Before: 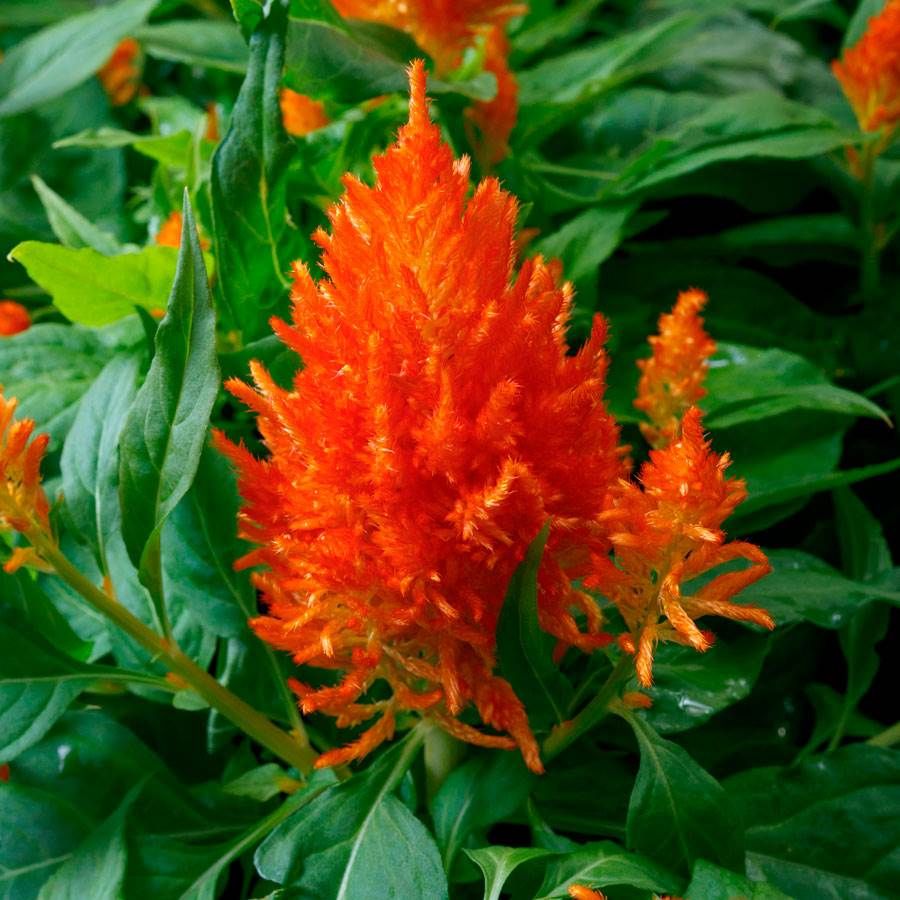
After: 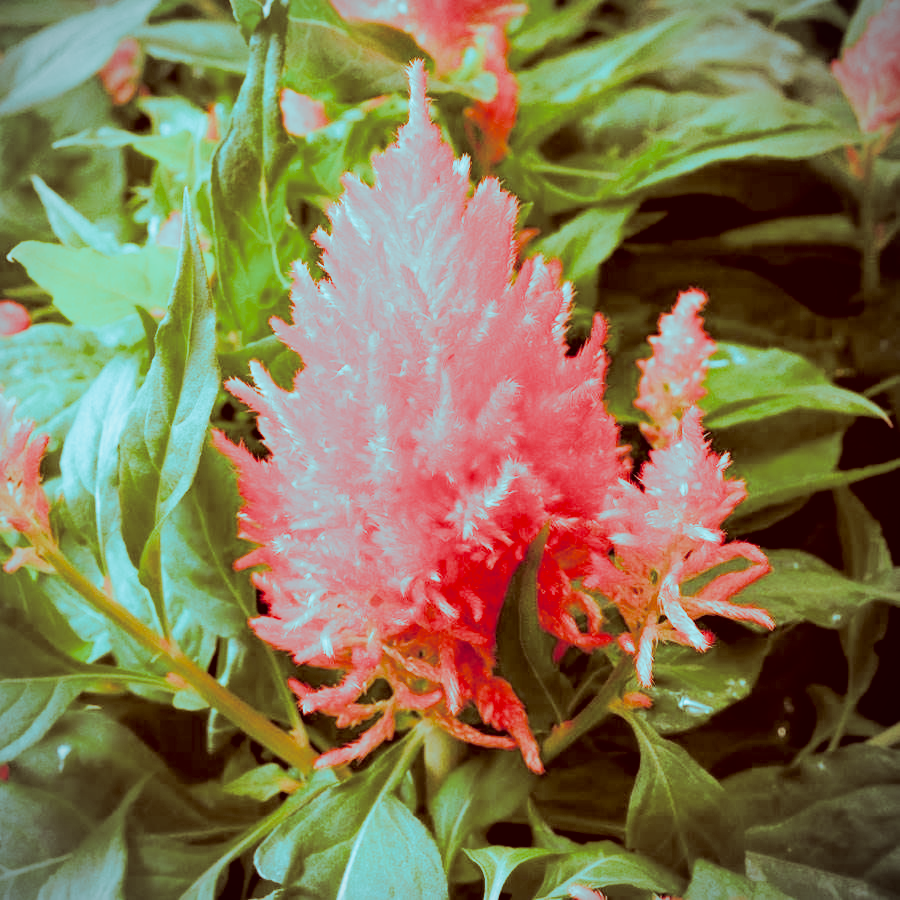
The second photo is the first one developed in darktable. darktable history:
filmic rgb: black relative exposure -7.65 EV, white relative exposure 4.56 EV, hardness 3.61
vignetting: fall-off start 92.6%, brightness -0.52, saturation -0.51, center (-0.012, 0)
color correction: highlights a* 9.03, highlights b* 8.71, shadows a* 40, shadows b* 40, saturation 0.8
white balance: red 1, blue 1
exposure: black level correction 0.001, exposure 1.646 EV, compensate exposure bias true, compensate highlight preservation false
split-toning: shadows › hue 327.6°, highlights › hue 198°, highlights › saturation 0.55, balance -21.25, compress 0%
